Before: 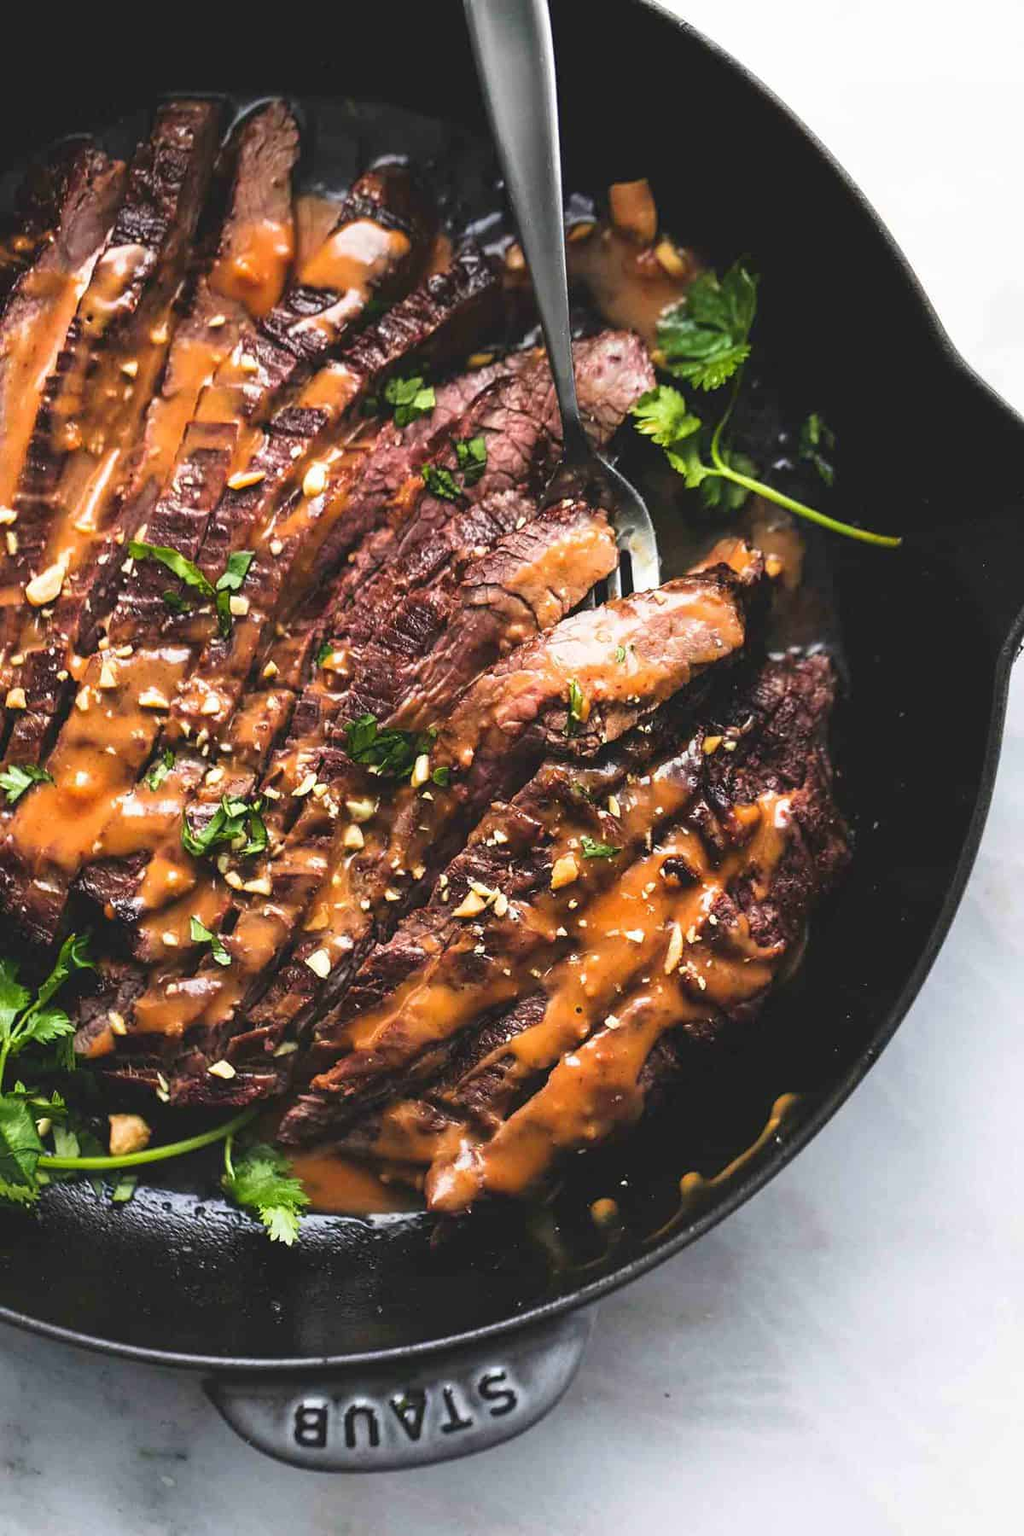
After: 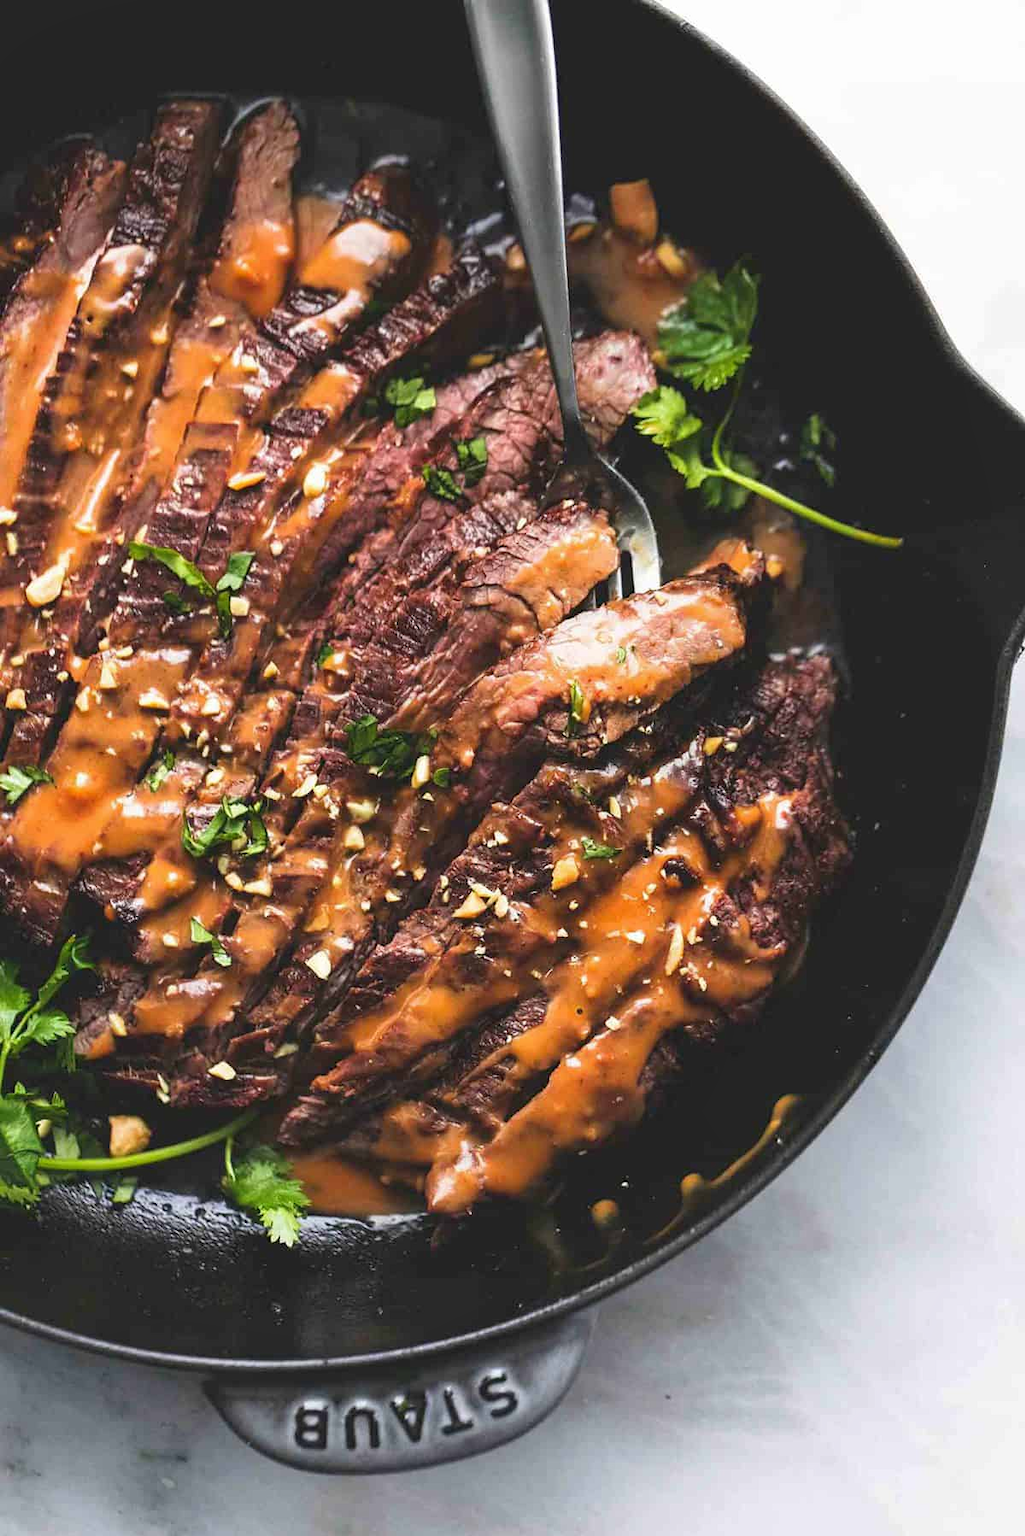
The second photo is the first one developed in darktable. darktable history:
crop: bottom 0.077%
shadows and highlights: shadows 25.14, highlights -25.1
